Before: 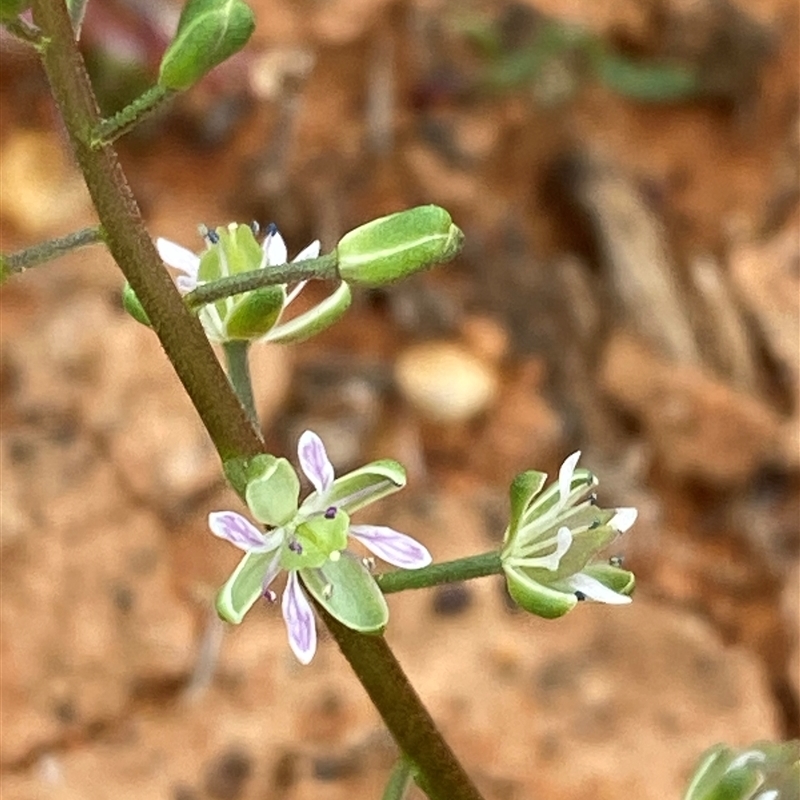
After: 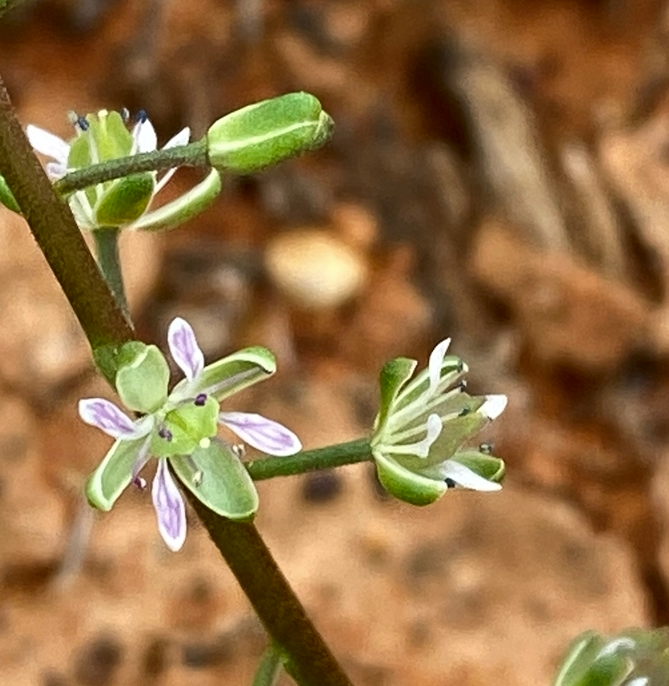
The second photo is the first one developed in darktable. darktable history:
crop: left 16.315%, top 14.246%
contrast brightness saturation: contrast 0.07, brightness -0.13, saturation 0.06
